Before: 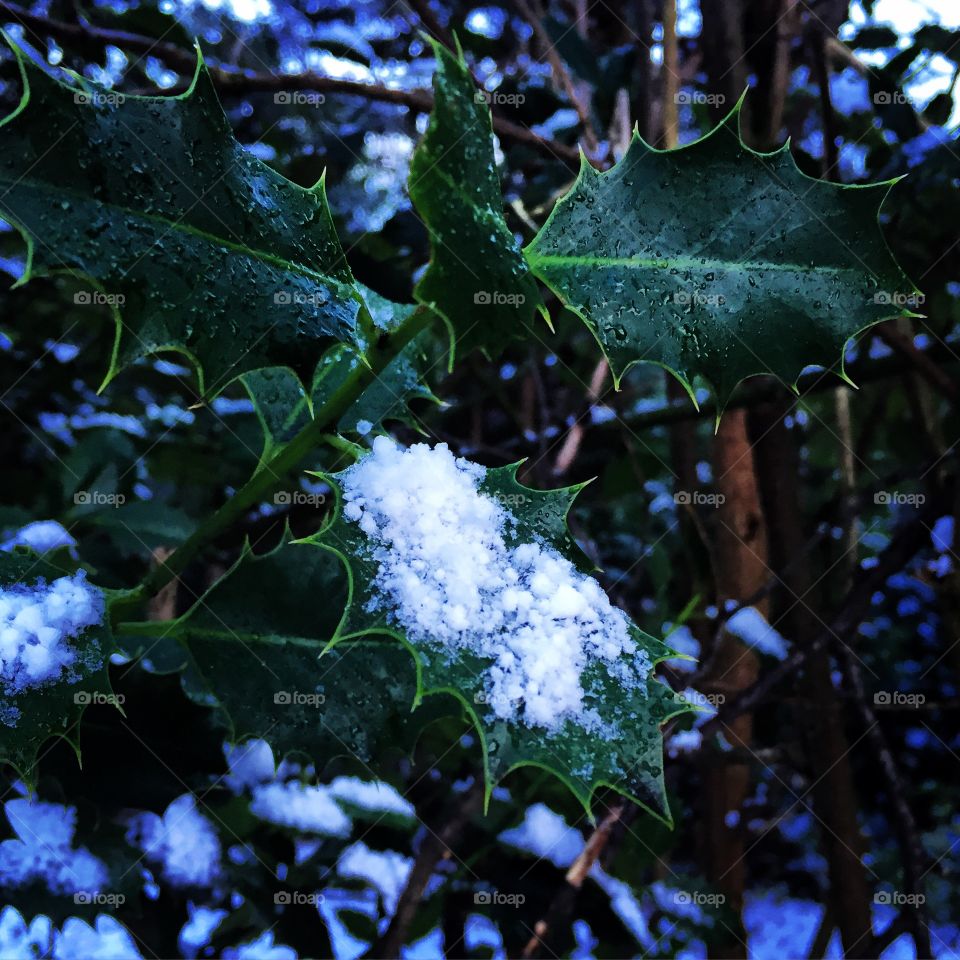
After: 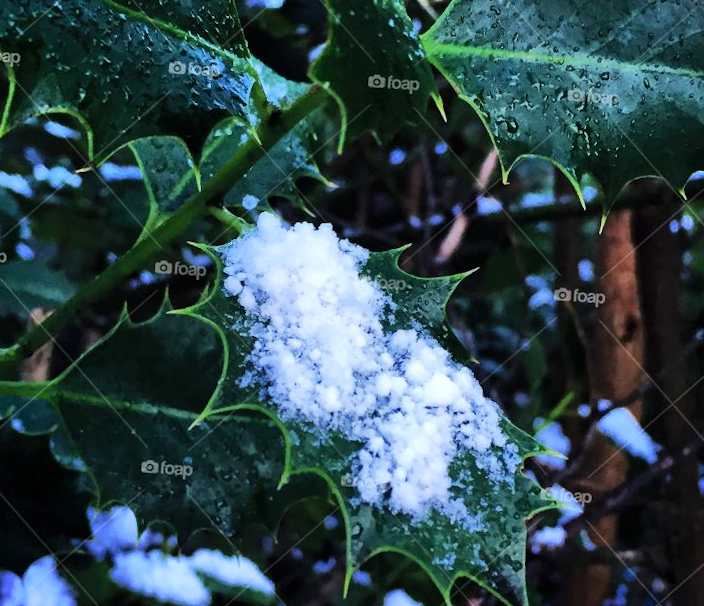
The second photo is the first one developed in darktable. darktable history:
tone equalizer: mask exposure compensation -0.501 EV
shadows and highlights: highlights color adjustment 49.46%, low approximation 0.01, soften with gaussian
crop and rotate: angle -3.92°, left 9.836%, top 20.839%, right 11.943%, bottom 11.866%
